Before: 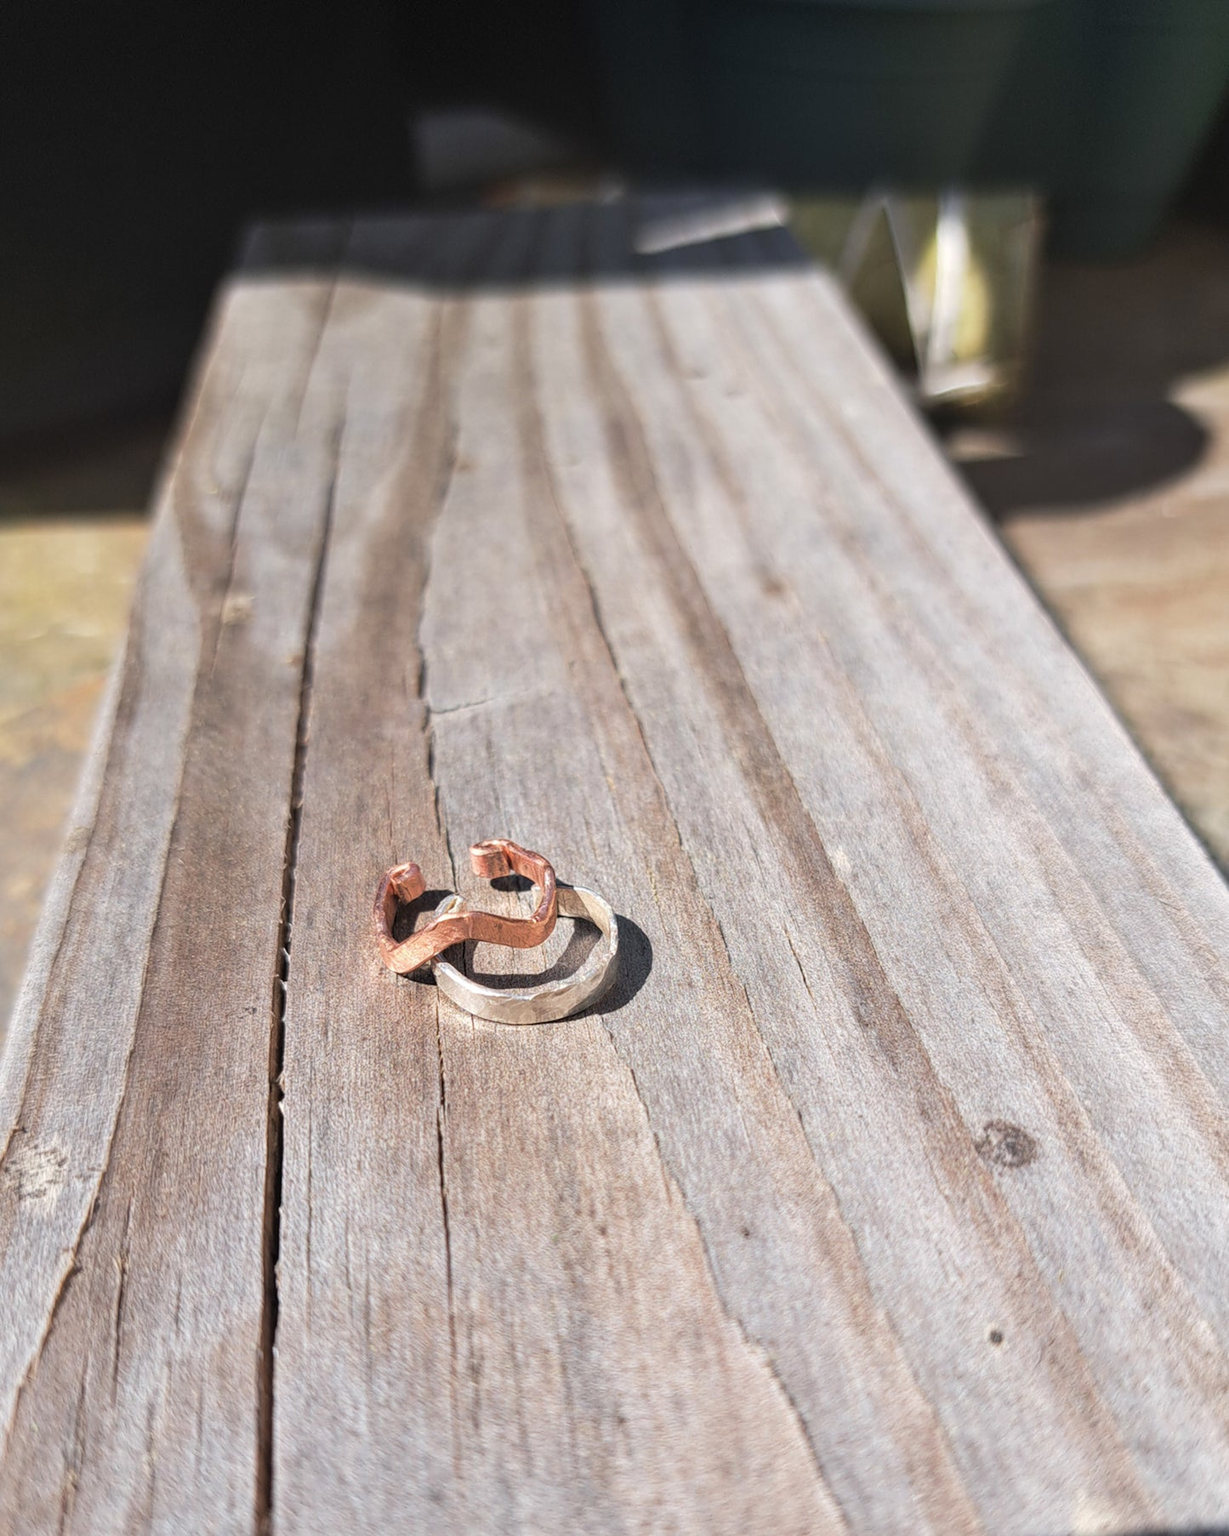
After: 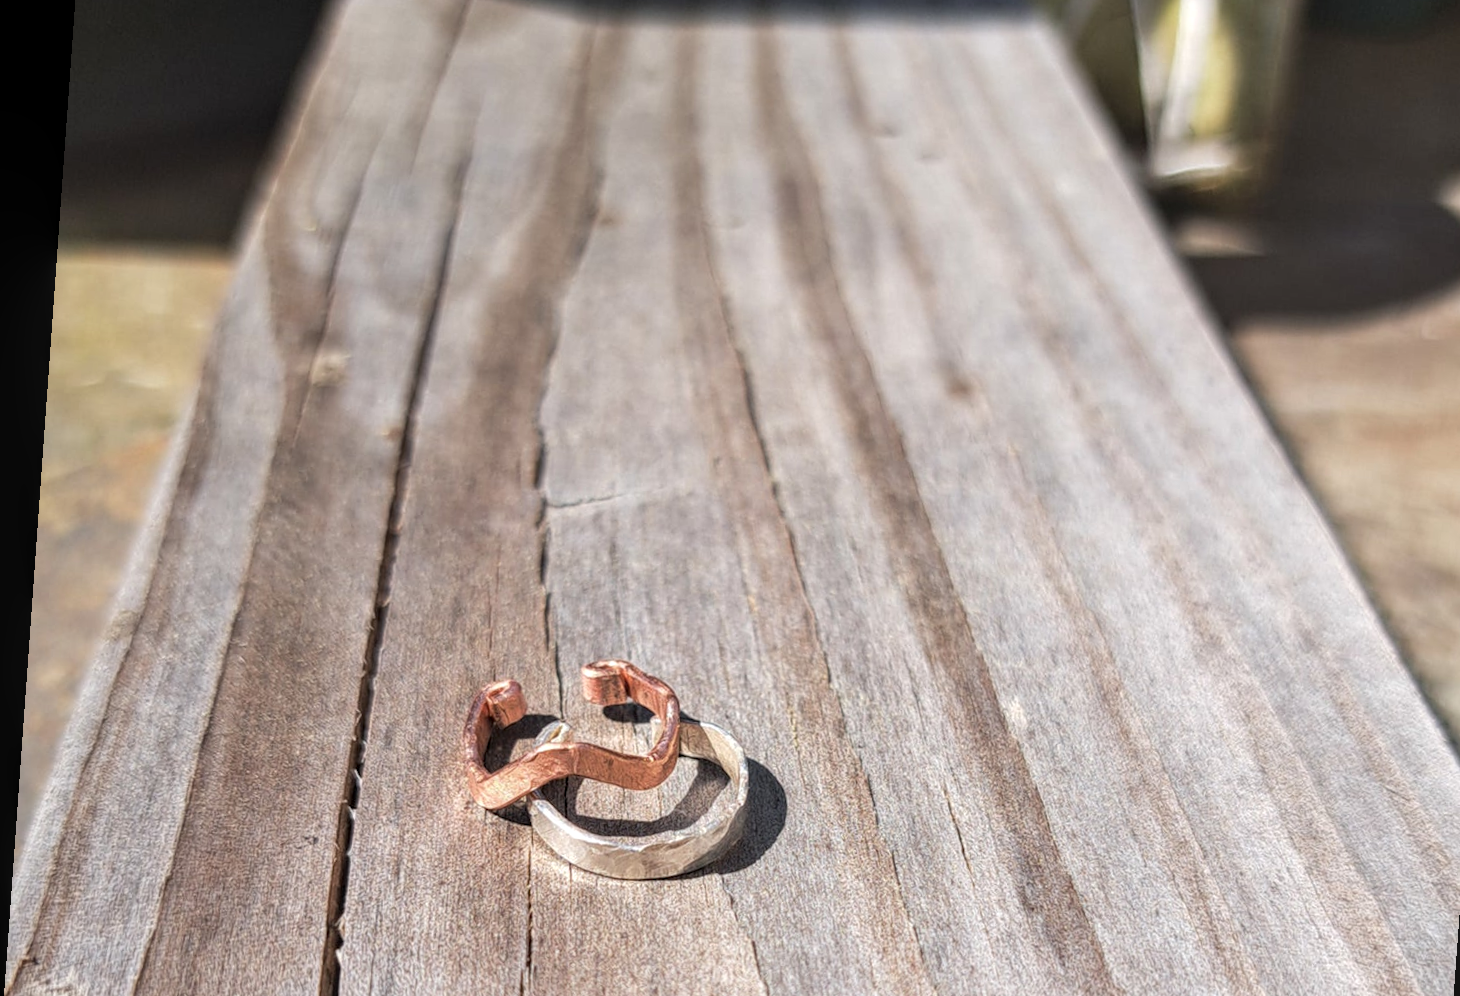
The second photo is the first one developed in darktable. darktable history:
local contrast: on, module defaults
crop: left 1.744%, top 19.225%, right 5.069%, bottom 28.357%
rotate and perspective: rotation 4.1°, automatic cropping off
